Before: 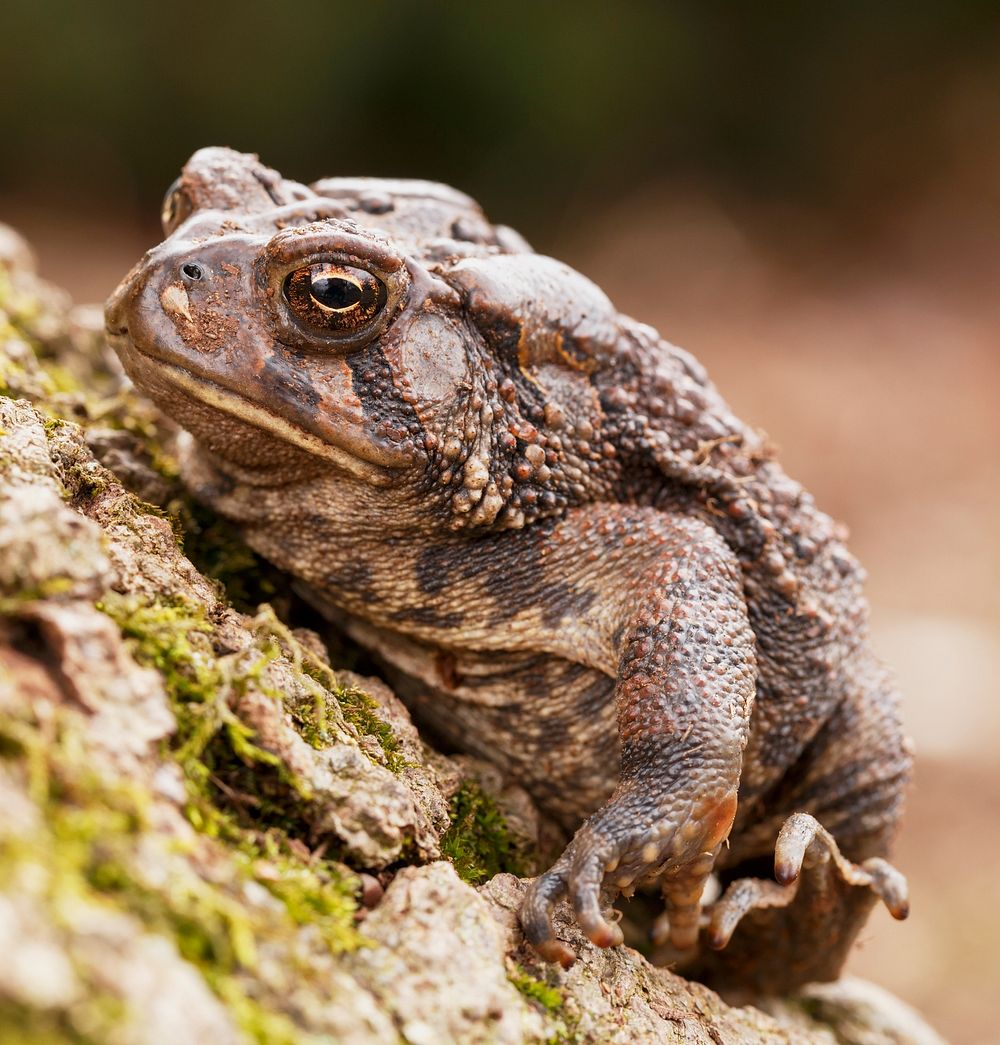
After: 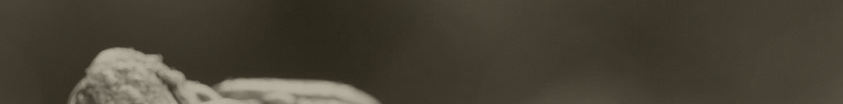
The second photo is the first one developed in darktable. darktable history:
crop and rotate: left 9.644%, top 9.491%, right 6.021%, bottom 80.509%
exposure: exposure 0.3 EV, compensate highlight preservation false
colorize: hue 41.44°, saturation 22%, source mix 60%, lightness 10.61%
shadows and highlights: soften with gaussian
